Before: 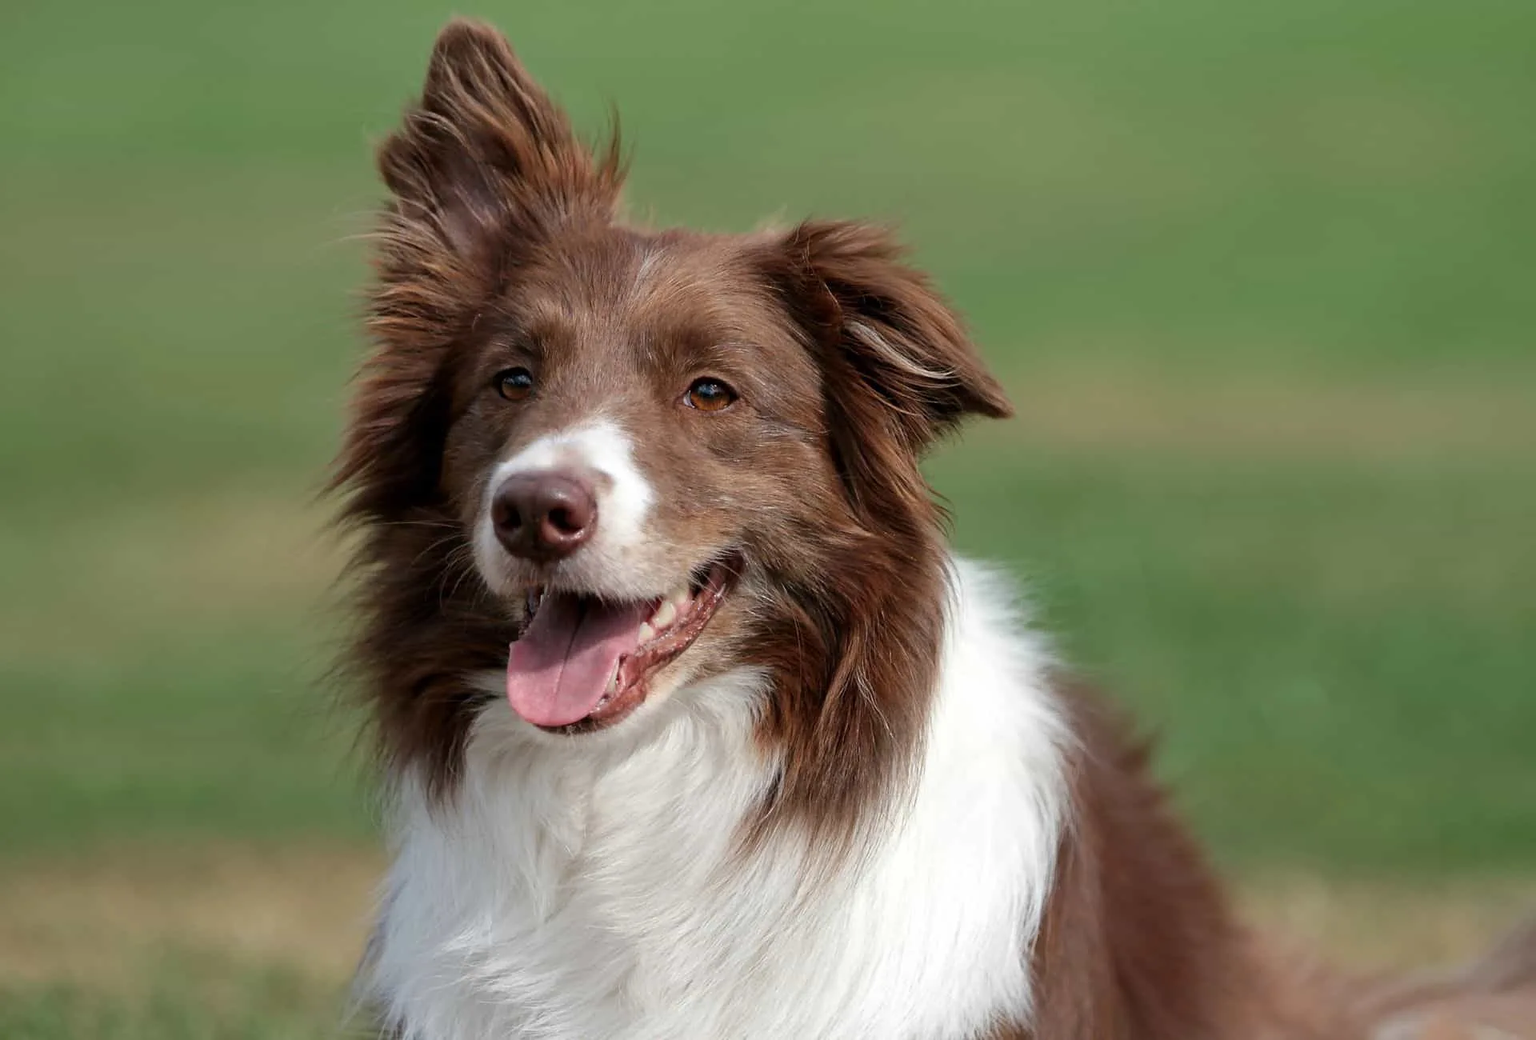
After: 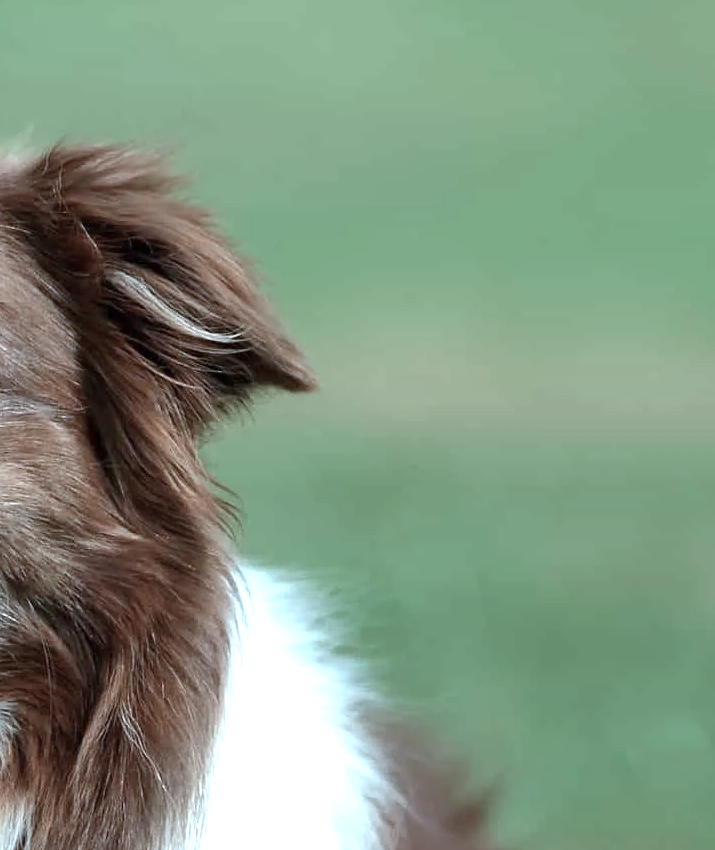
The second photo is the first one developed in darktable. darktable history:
crop and rotate: left 49.491%, top 10.106%, right 13.252%, bottom 24.447%
exposure: exposure 0.769 EV, compensate highlight preservation false
color correction: highlights a* -13.25, highlights b* -17.61, saturation 0.707
